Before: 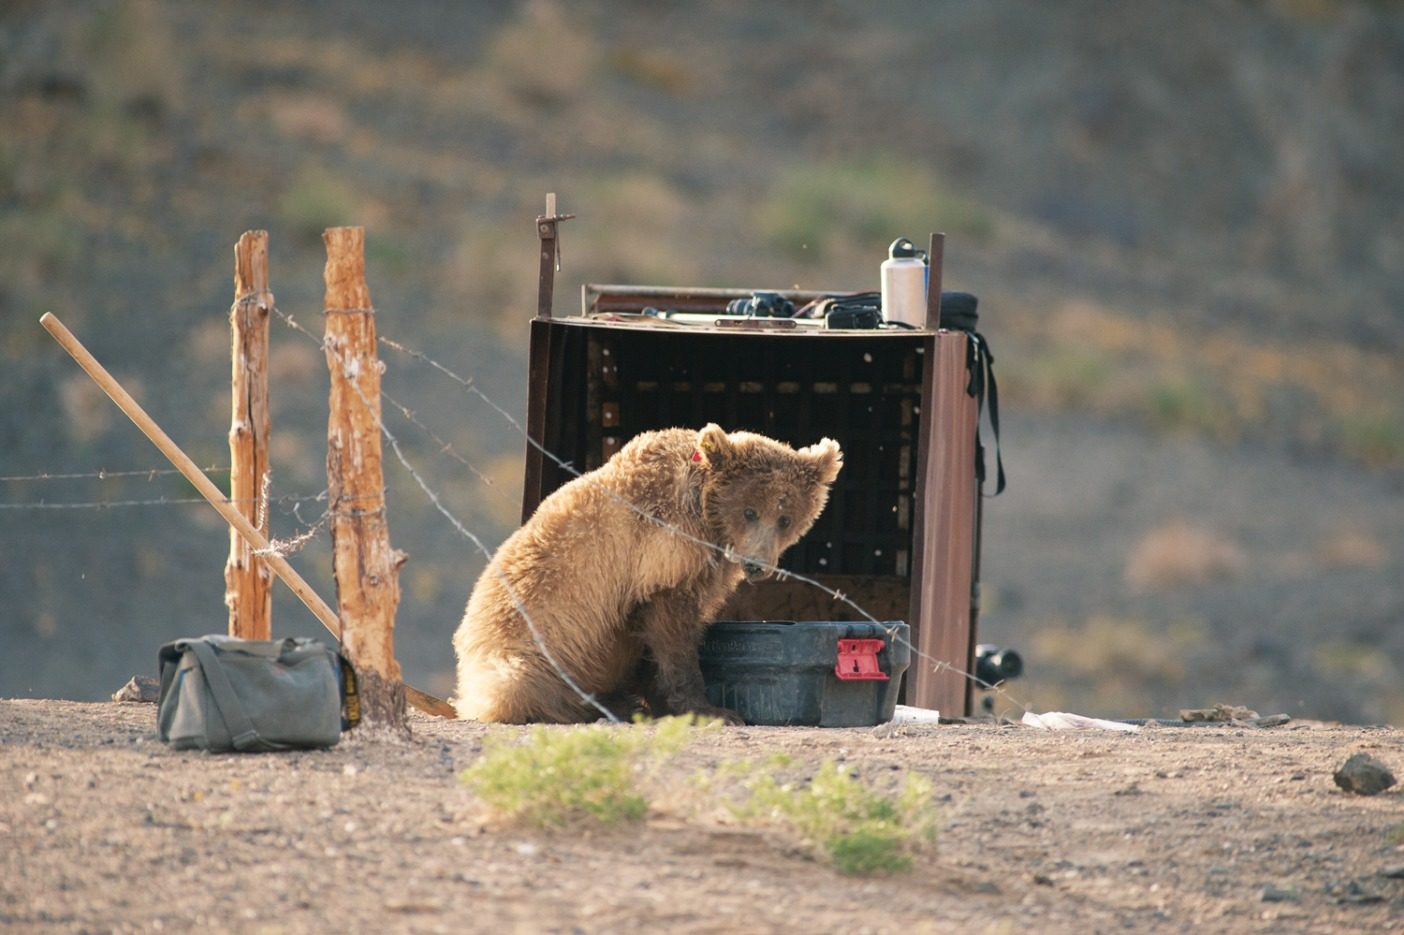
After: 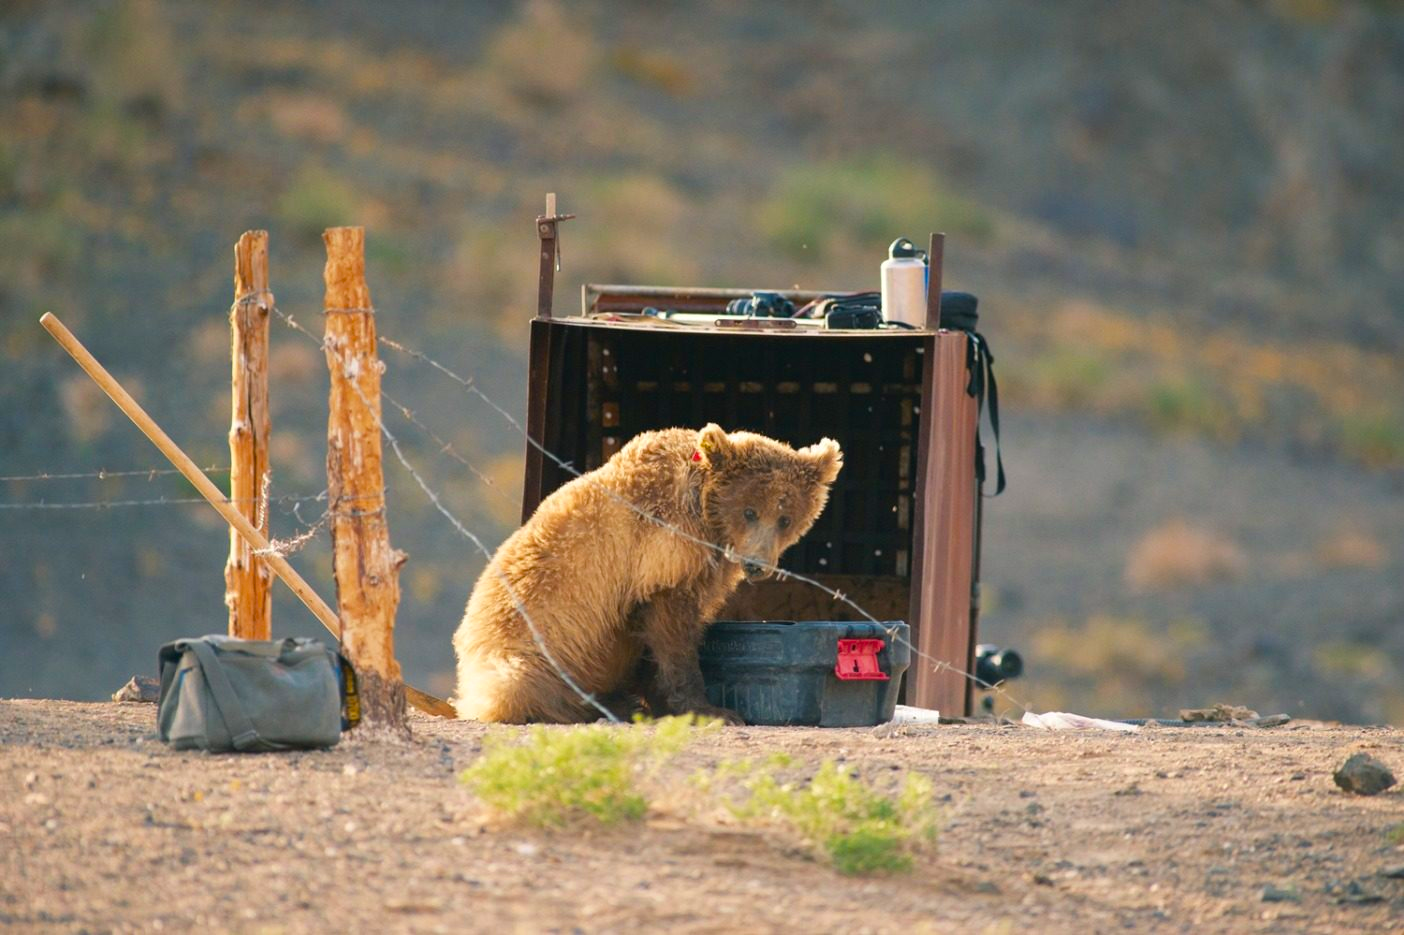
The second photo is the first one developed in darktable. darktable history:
velvia: strength 31.86%, mid-tones bias 0.204
